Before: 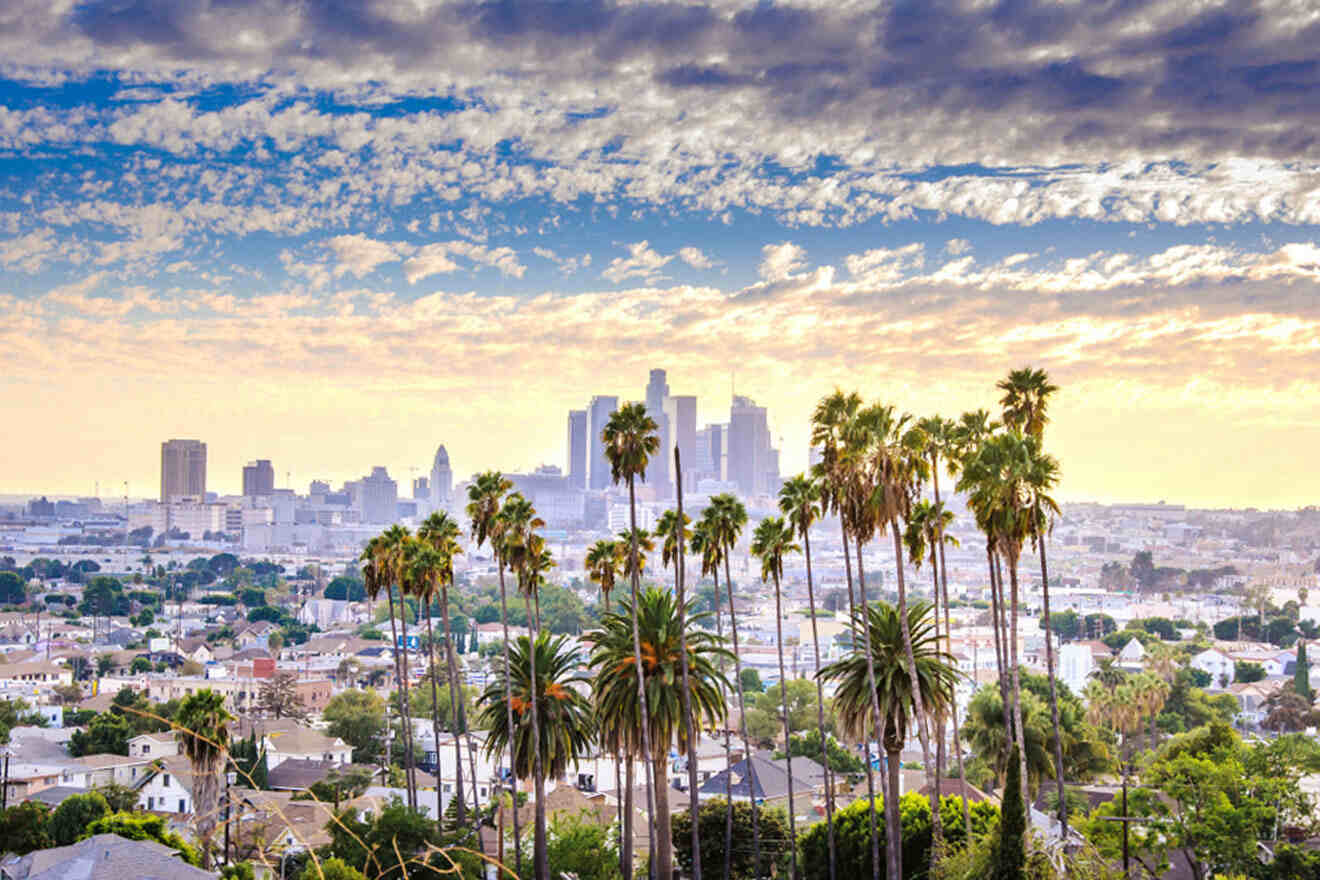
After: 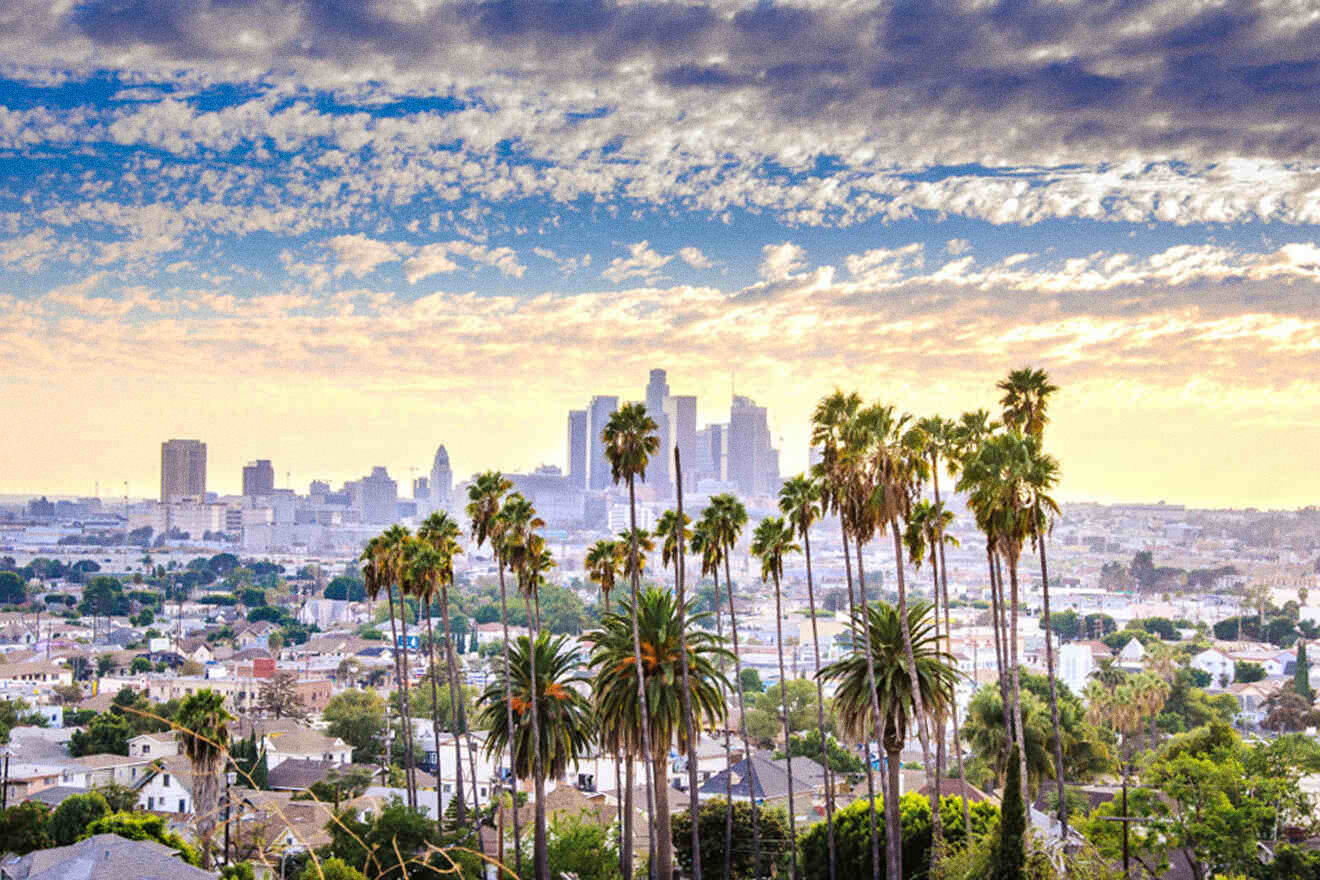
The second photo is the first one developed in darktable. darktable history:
tone equalizer: on, module defaults
grain: on, module defaults
